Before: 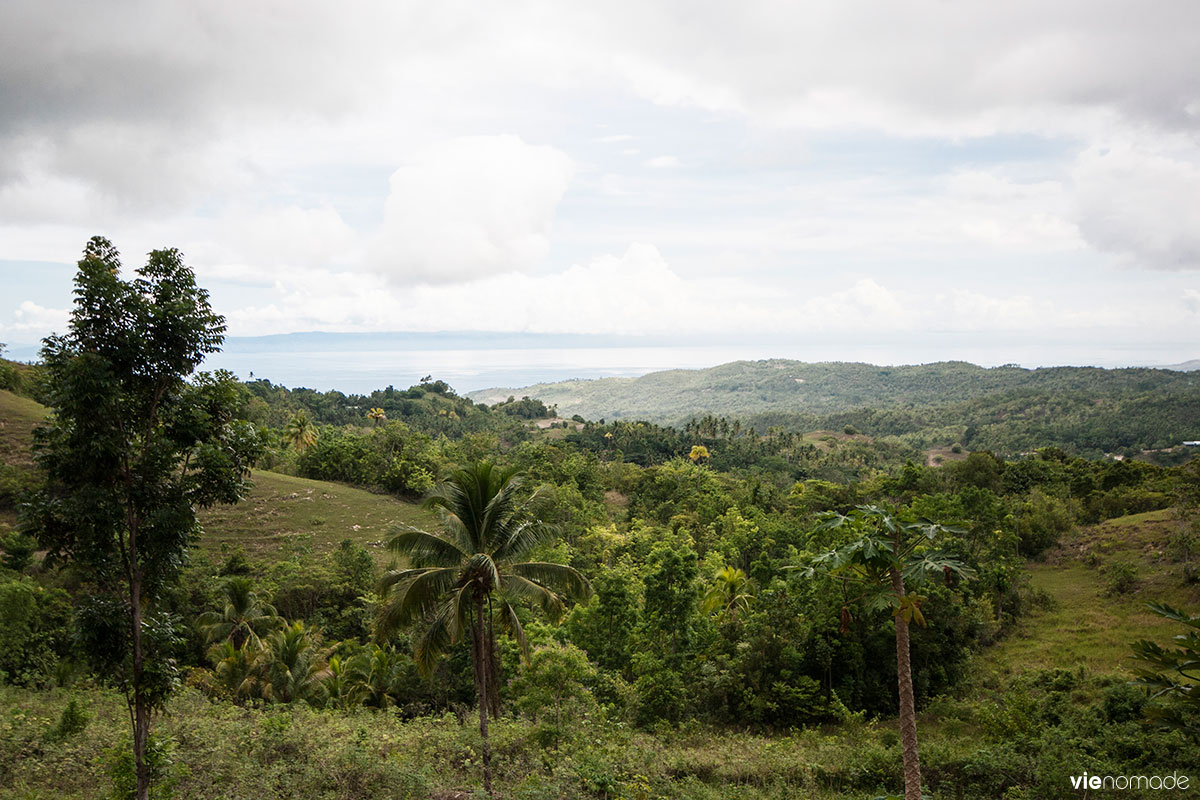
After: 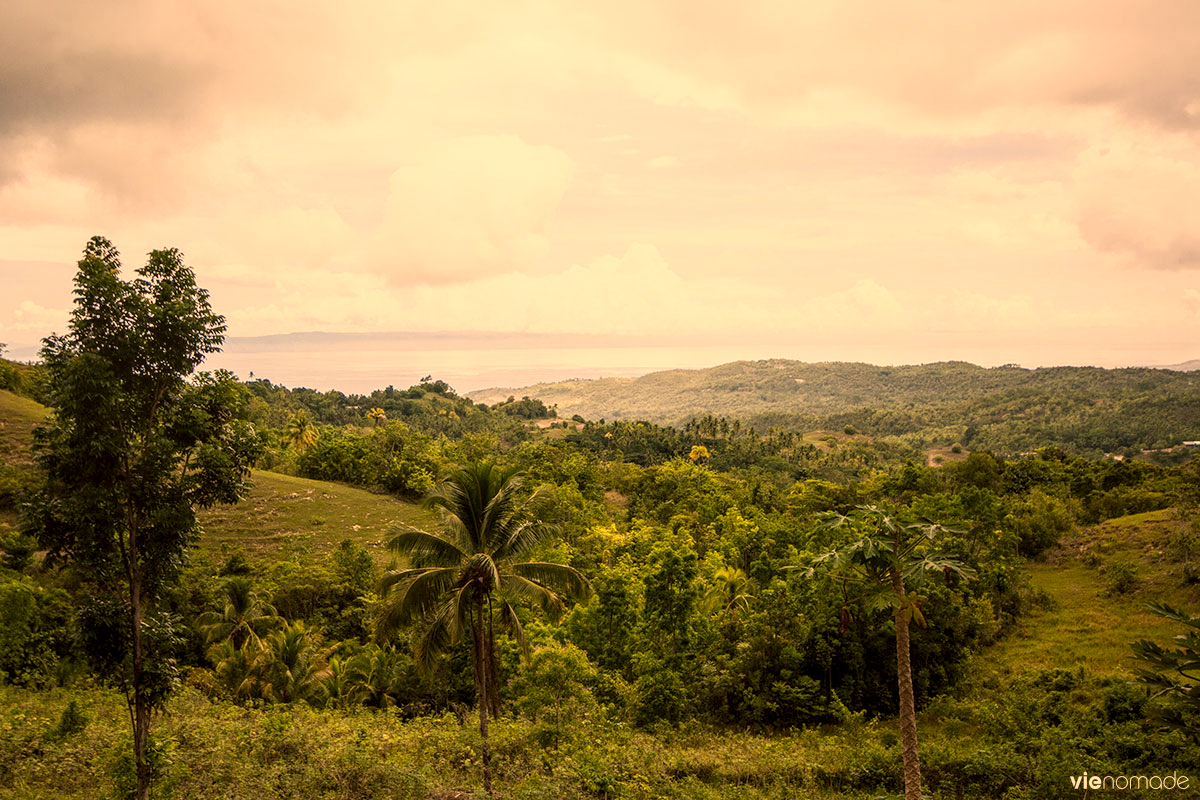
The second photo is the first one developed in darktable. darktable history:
local contrast: on, module defaults
color correction: highlights a* 17.94, highlights b* 35.39, shadows a* 1.48, shadows b* 6.42, saturation 1.01
